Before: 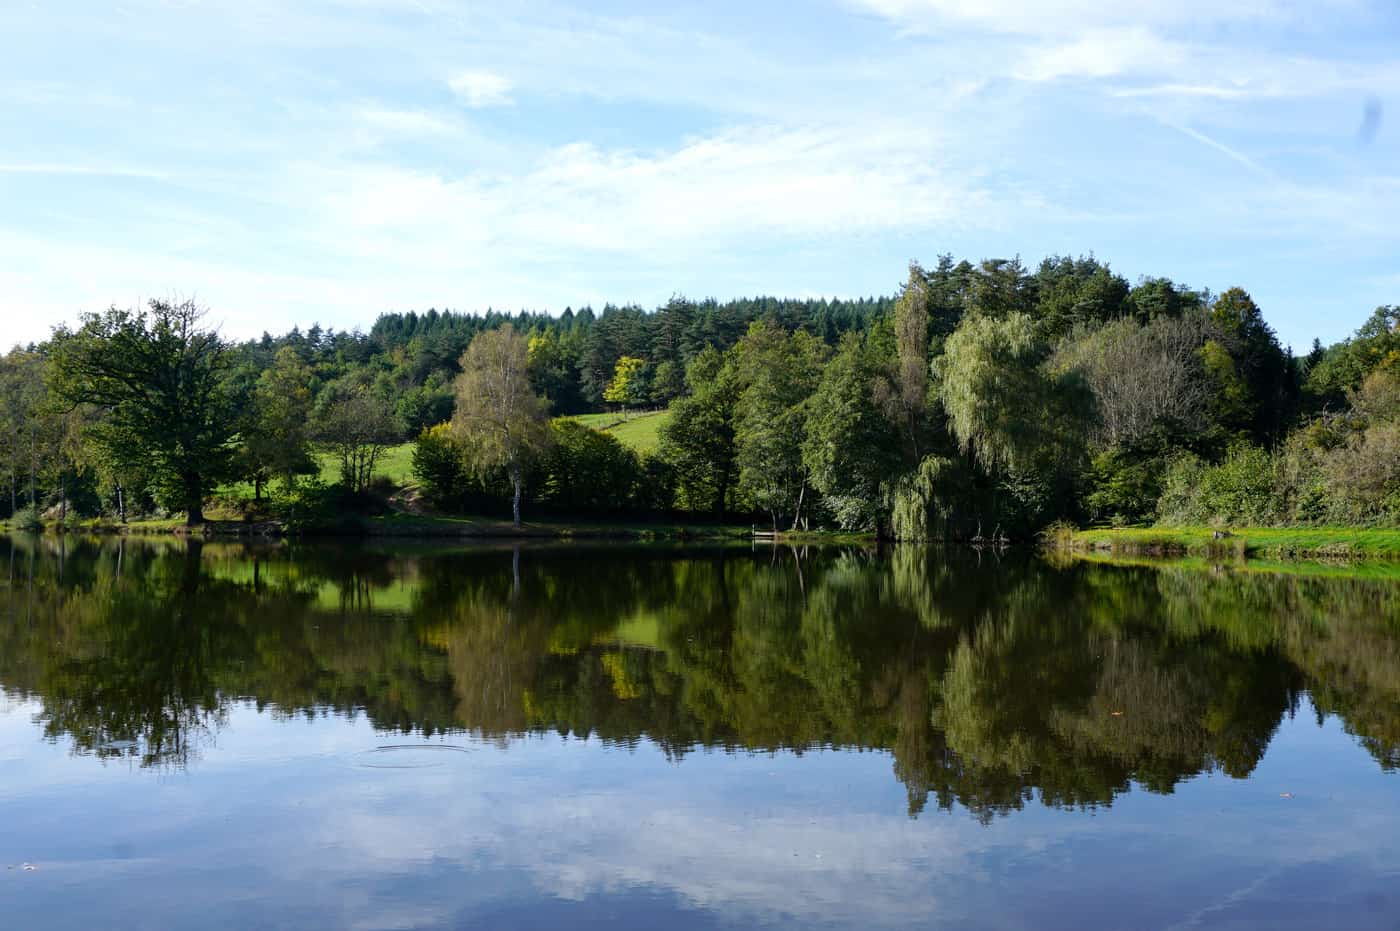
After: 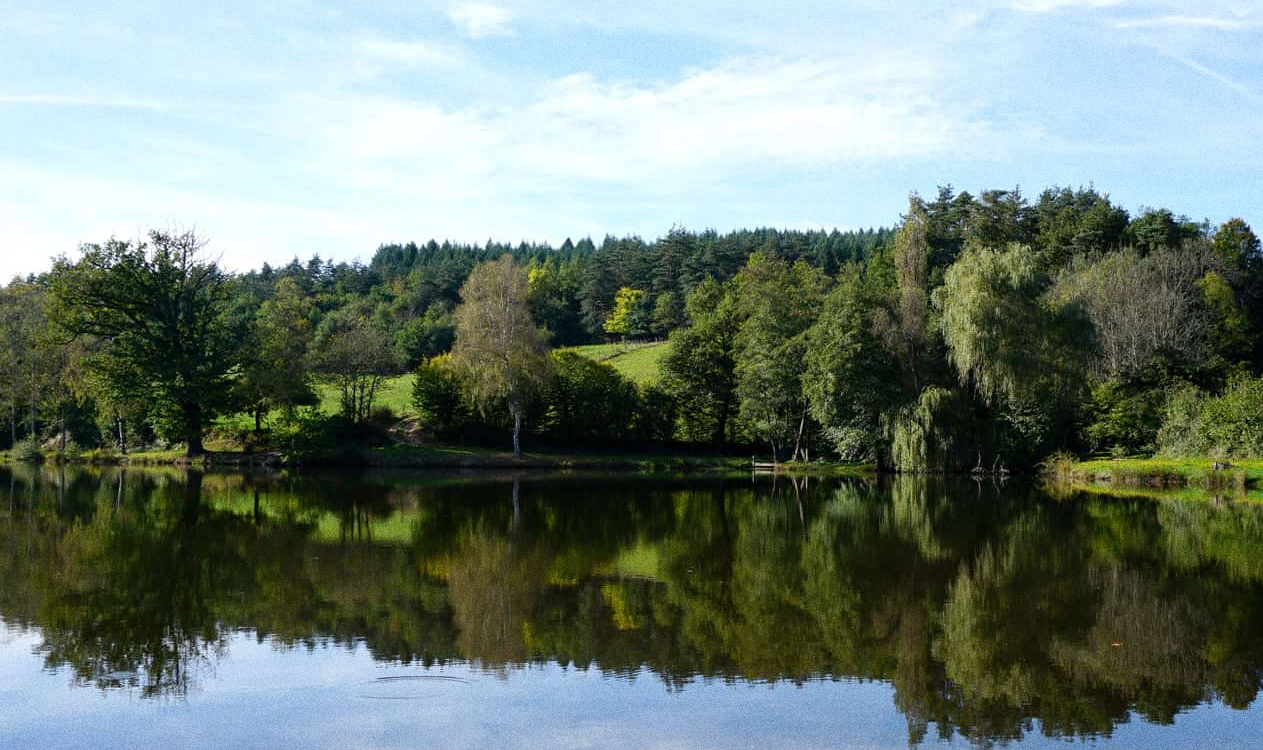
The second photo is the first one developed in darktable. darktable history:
crop: top 7.49%, right 9.717%, bottom 11.943%
grain: coarseness 0.09 ISO, strength 40%
